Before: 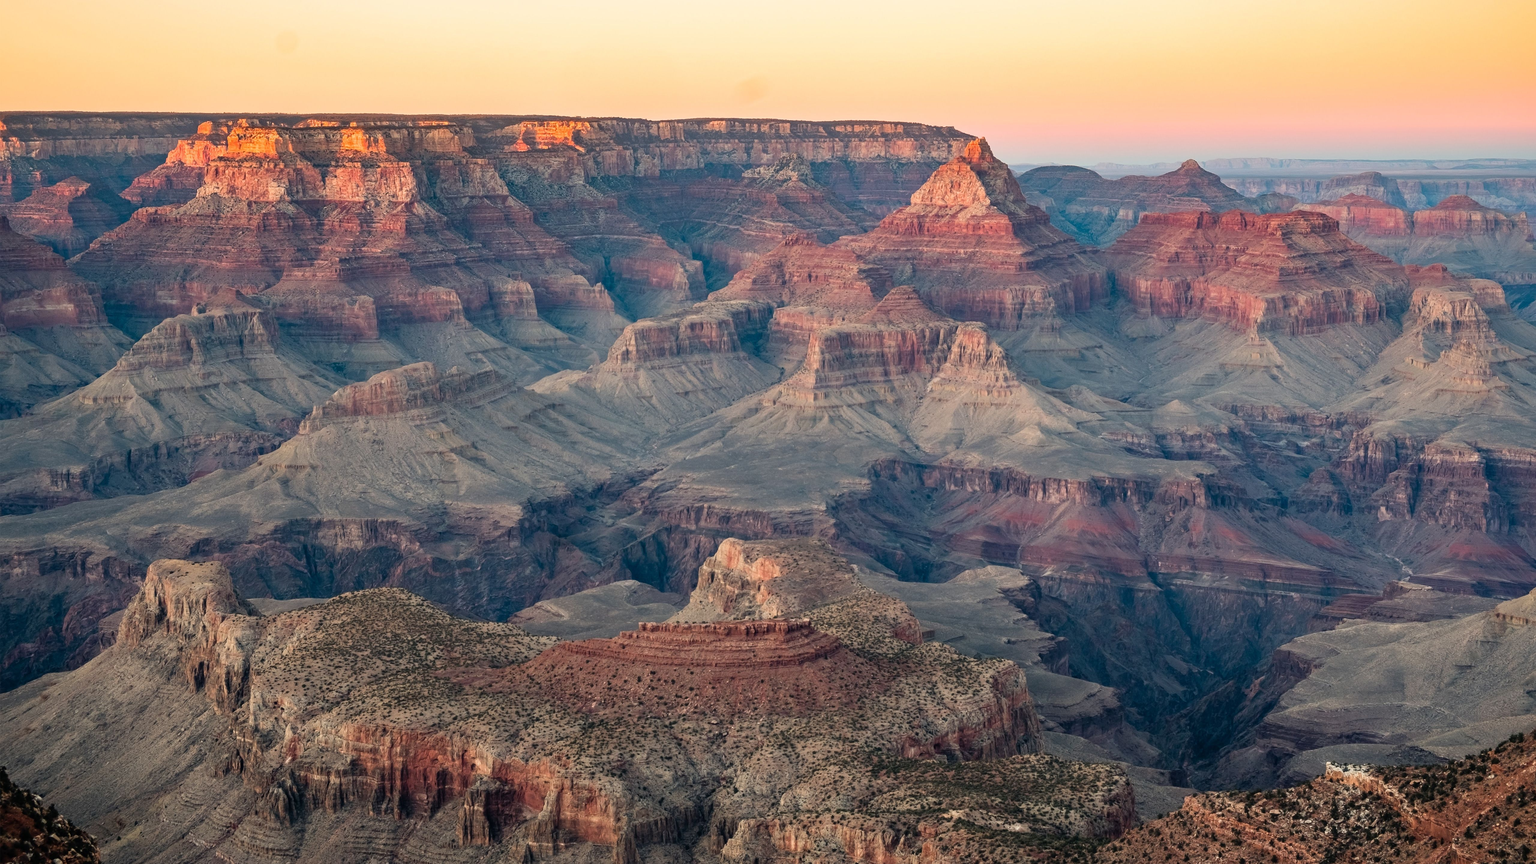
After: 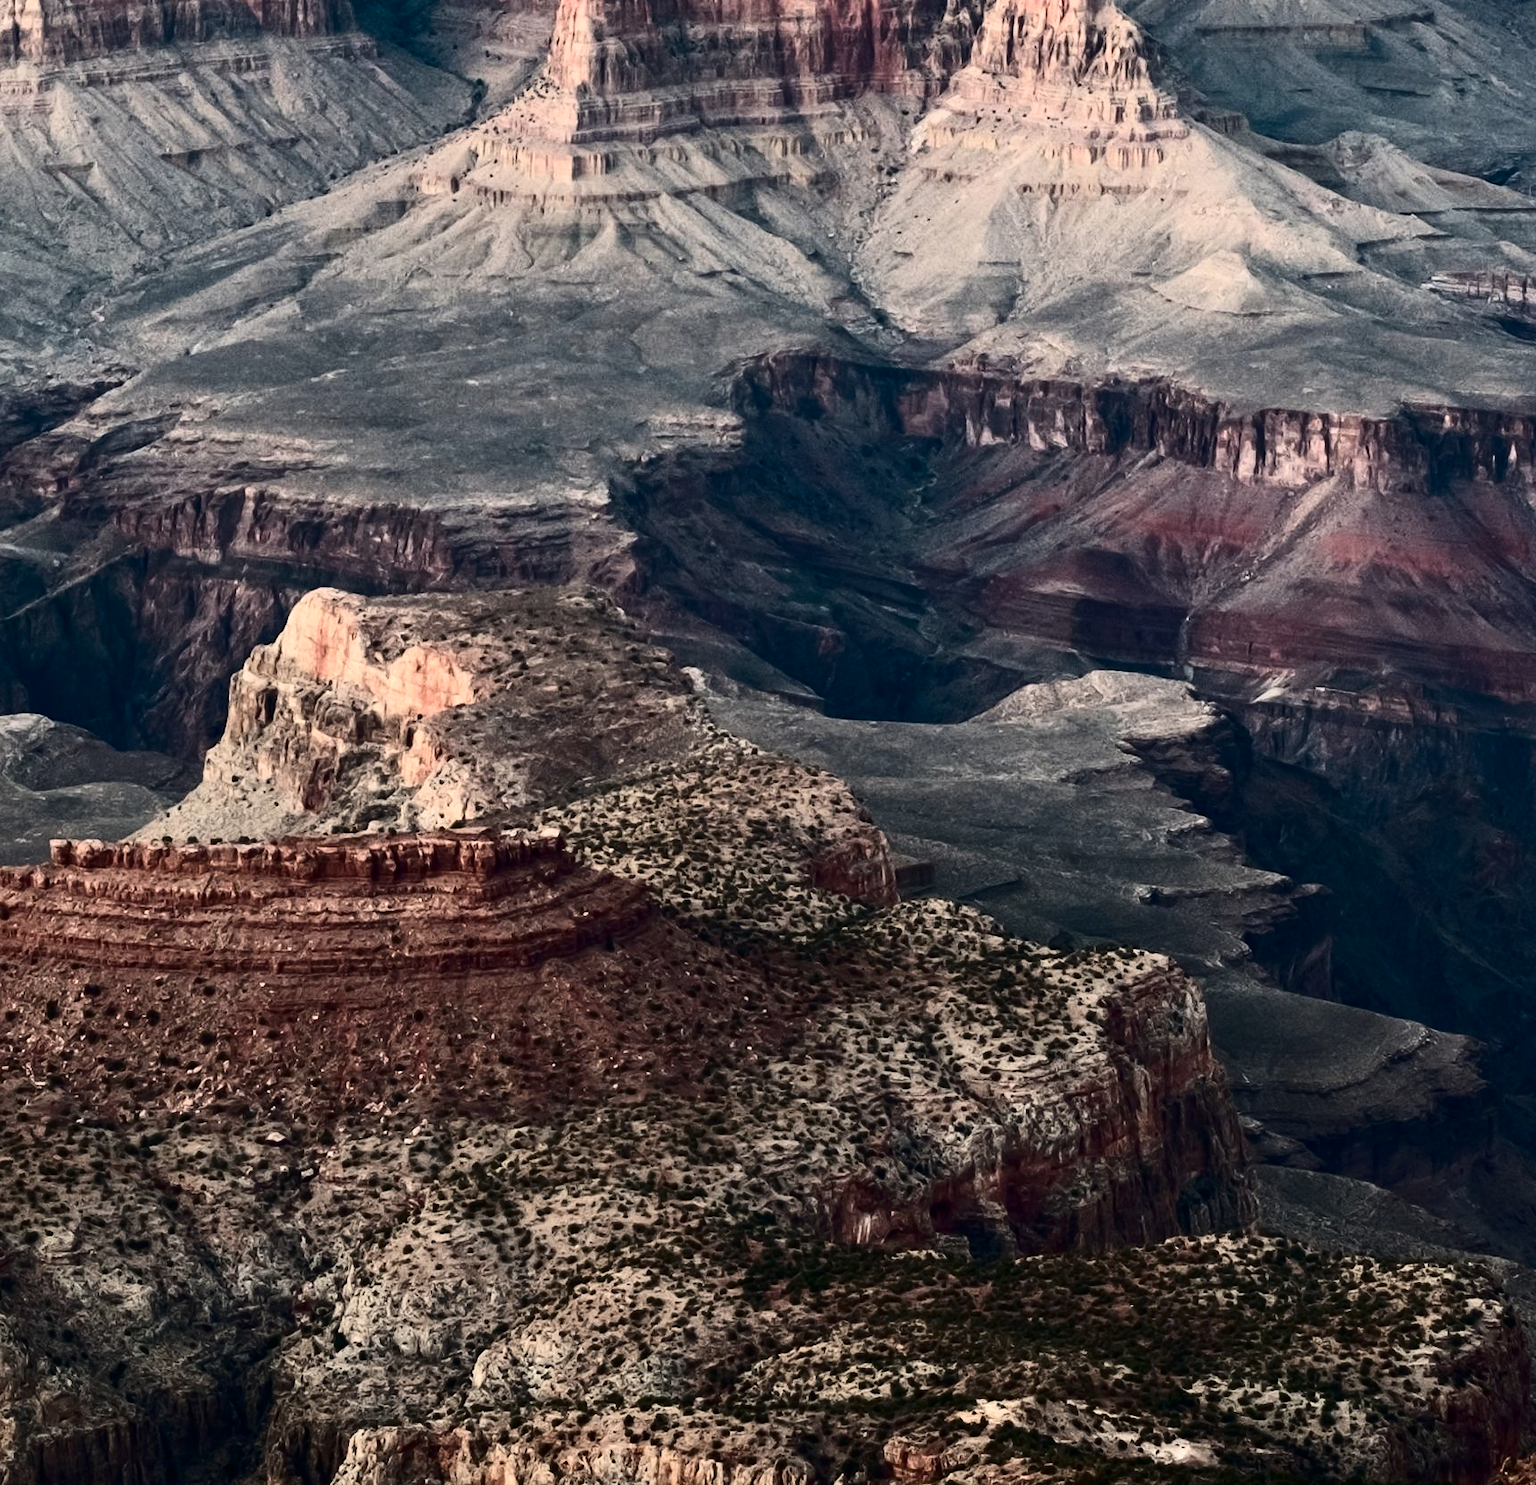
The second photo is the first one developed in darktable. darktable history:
crop: left 40.504%, top 39.465%, right 25.972%, bottom 2.884%
contrast brightness saturation: contrast 0.508, saturation -0.087
